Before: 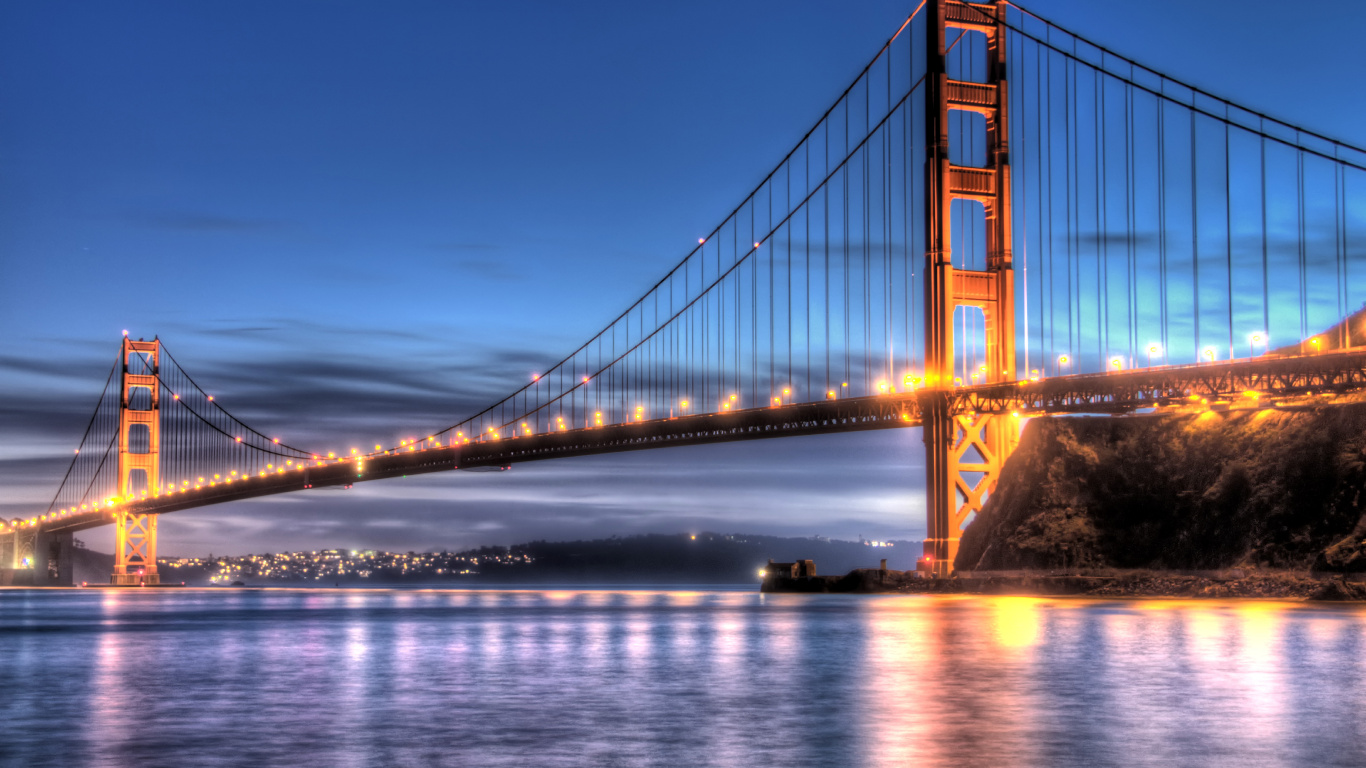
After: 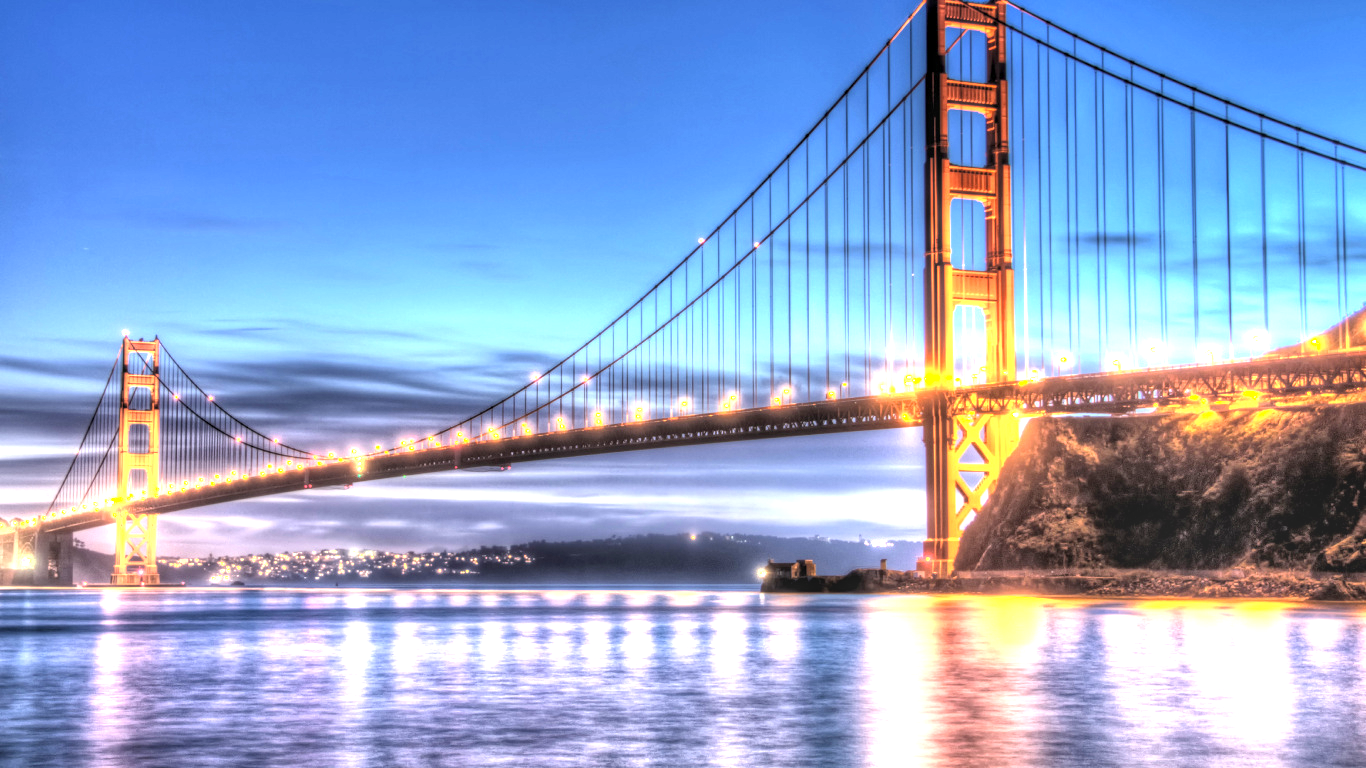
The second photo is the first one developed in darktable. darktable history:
exposure: black level correction 0, exposure 1.381 EV, compensate highlight preservation false
local contrast: highlights 0%, shadows 2%, detail 133%
tone equalizer: -8 EV -0.557 EV
